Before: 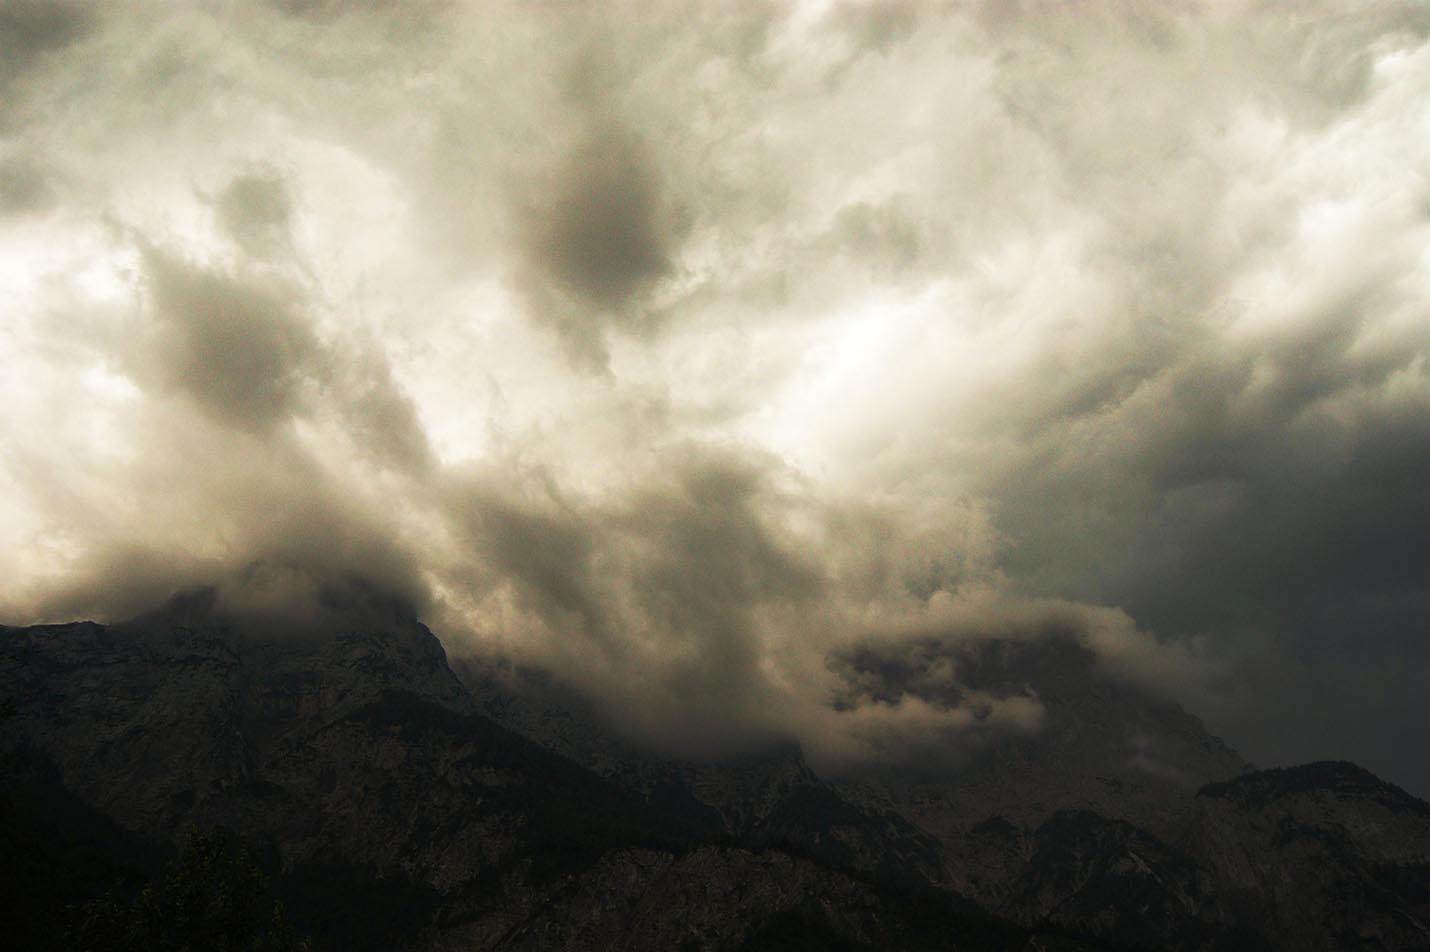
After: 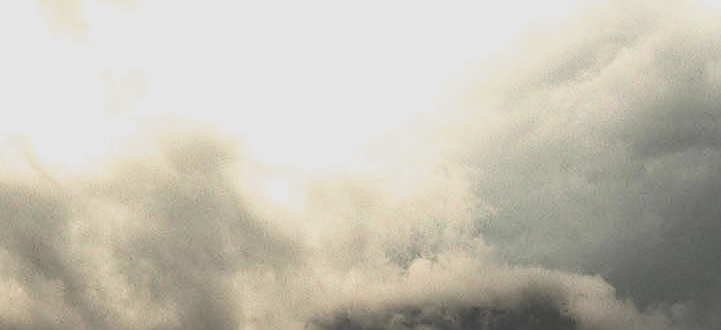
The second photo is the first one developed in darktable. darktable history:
tone curve: curves: ch0 [(0, 0.172) (1, 0.91)], preserve colors none
exposure: black level correction 0, exposure 1.099 EV, compensate highlight preservation false
sharpen: on, module defaults
filmic rgb: middle gray luminance 12.51%, black relative exposure -10.07 EV, white relative exposure 3.47 EV, threshold 5.96 EV, target black luminance 0%, hardness 5.75, latitude 44.7%, contrast 1.231, highlights saturation mix 4.47%, shadows ↔ highlights balance 26.98%, enable highlight reconstruction true
crop: left 36.416%, top 34.962%, right 13.135%, bottom 30.335%
color balance rgb: linear chroma grading › shadows -6.552%, linear chroma grading › highlights -6.787%, linear chroma grading › global chroma -10.189%, linear chroma grading › mid-tones -7.663%, perceptual saturation grading › global saturation 20%, perceptual saturation grading › highlights -24.775%, perceptual saturation grading › shadows 24.125%, perceptual brilliance grading › global brilliance 15.634%, perceptual brilliance grading › shadows -35.85%, global vibrance 9.33%
